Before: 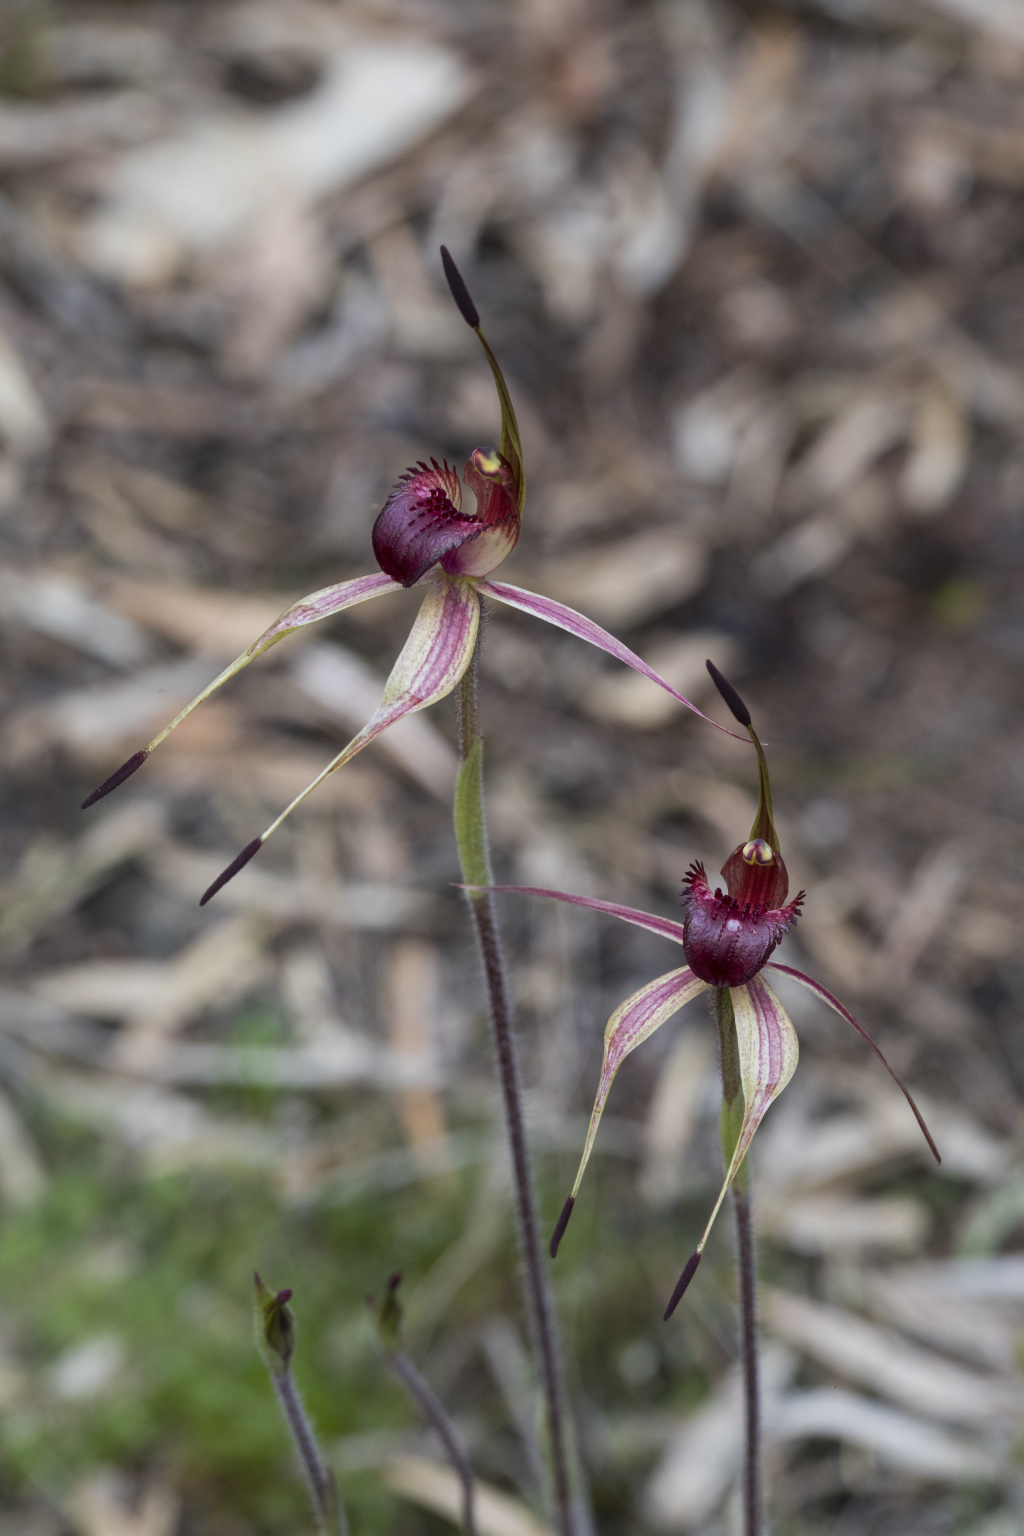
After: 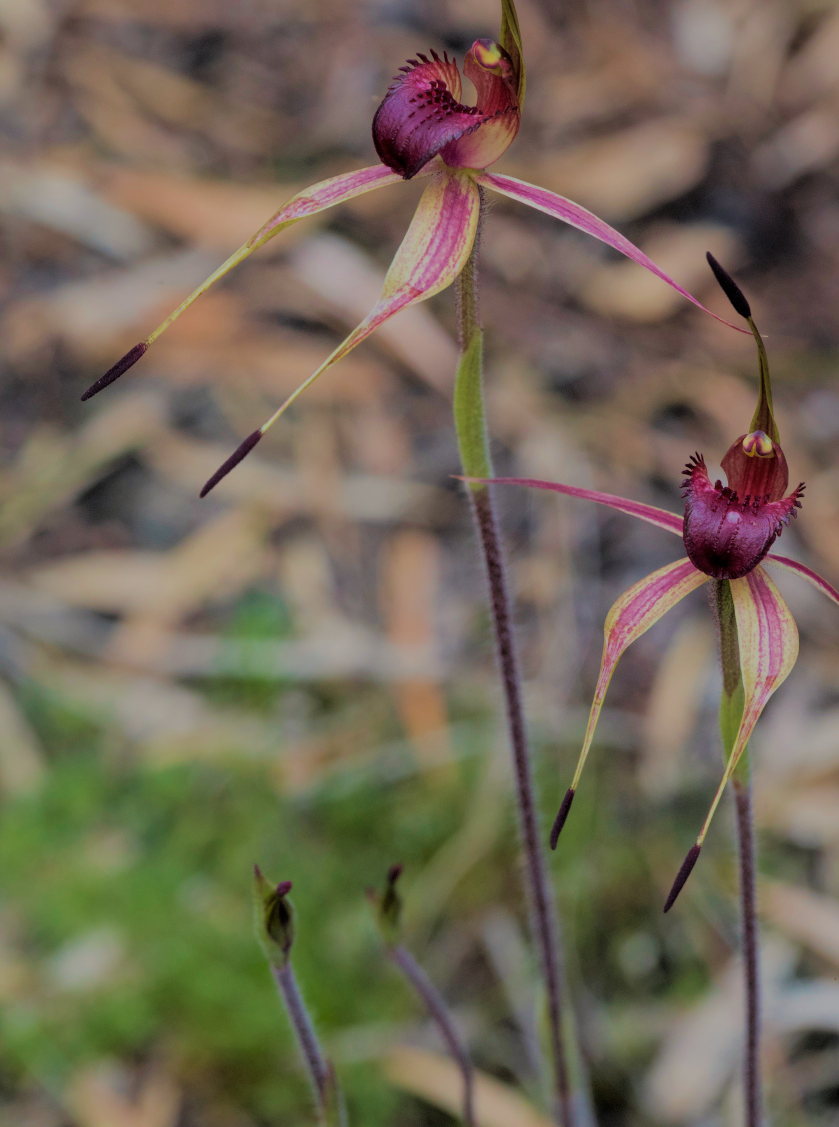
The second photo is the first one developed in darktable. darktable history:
filmic rgb: middle gray luminance 3.41%, black relative exposure -5.93 EV, white relative exposure 6.34 EV, dynamic range scaling 22.19%, target black luminance 0%, hardness 2.31, latitude 45.31%, contrast 0.779, highlights saturation mix 99.41%, shadows ↔ highlights balance 0.08%
crop: top 26.564%, right 17.992%
levels: black 0.106%
exposure: black level correction 0, compensate highlight preservation false
velvia: strength 44.41%
color balance rgb: highlights gain › chroma 2.011%, highlights gain › hue 72.28°, perceptual saturation grading › global saturation 0.8%, global vibrance 20%
tone equalizer: on, module defaults
